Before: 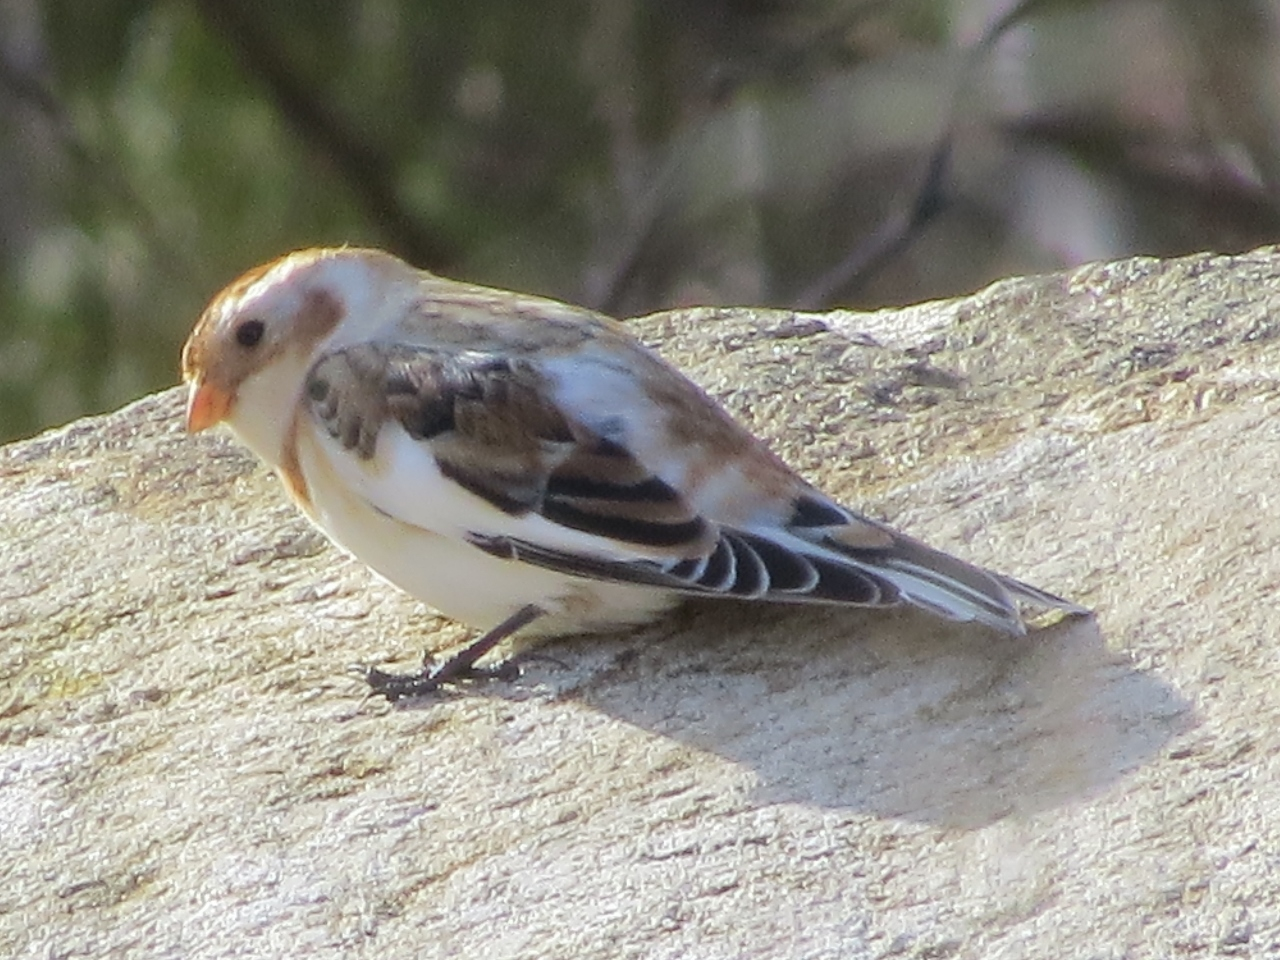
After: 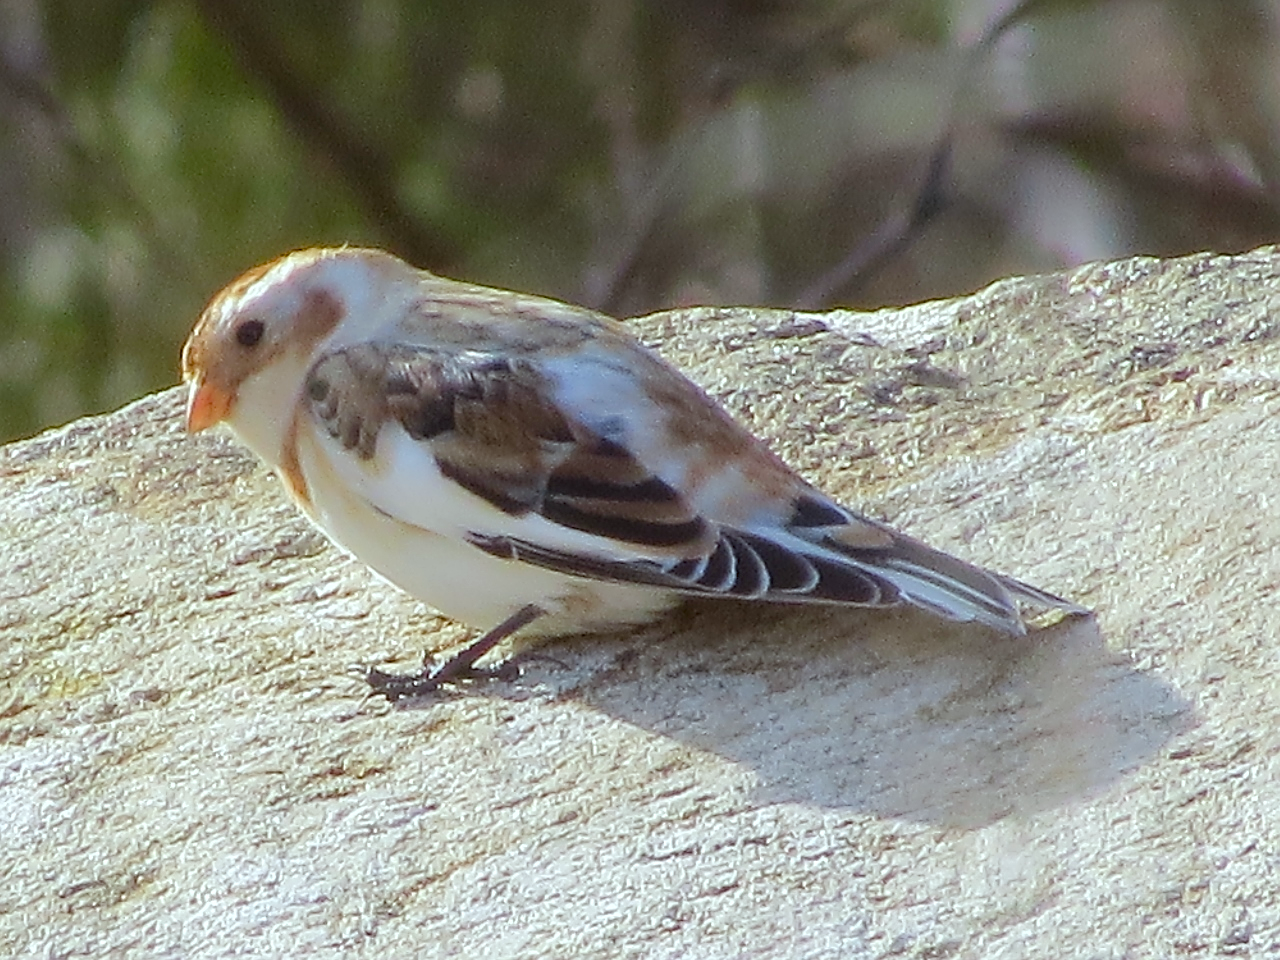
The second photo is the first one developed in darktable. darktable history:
sharpen: amount 0.6
color correction: highlights a* -4.98, highlights b* -3.76, shadows a* 3.83, shadows b* 4.08
color balance rgb: perceptual saturation grading › global saturation 20%, perceptual saturation grading › highlights -25%, perceptual saturation grading › shadows 25%
